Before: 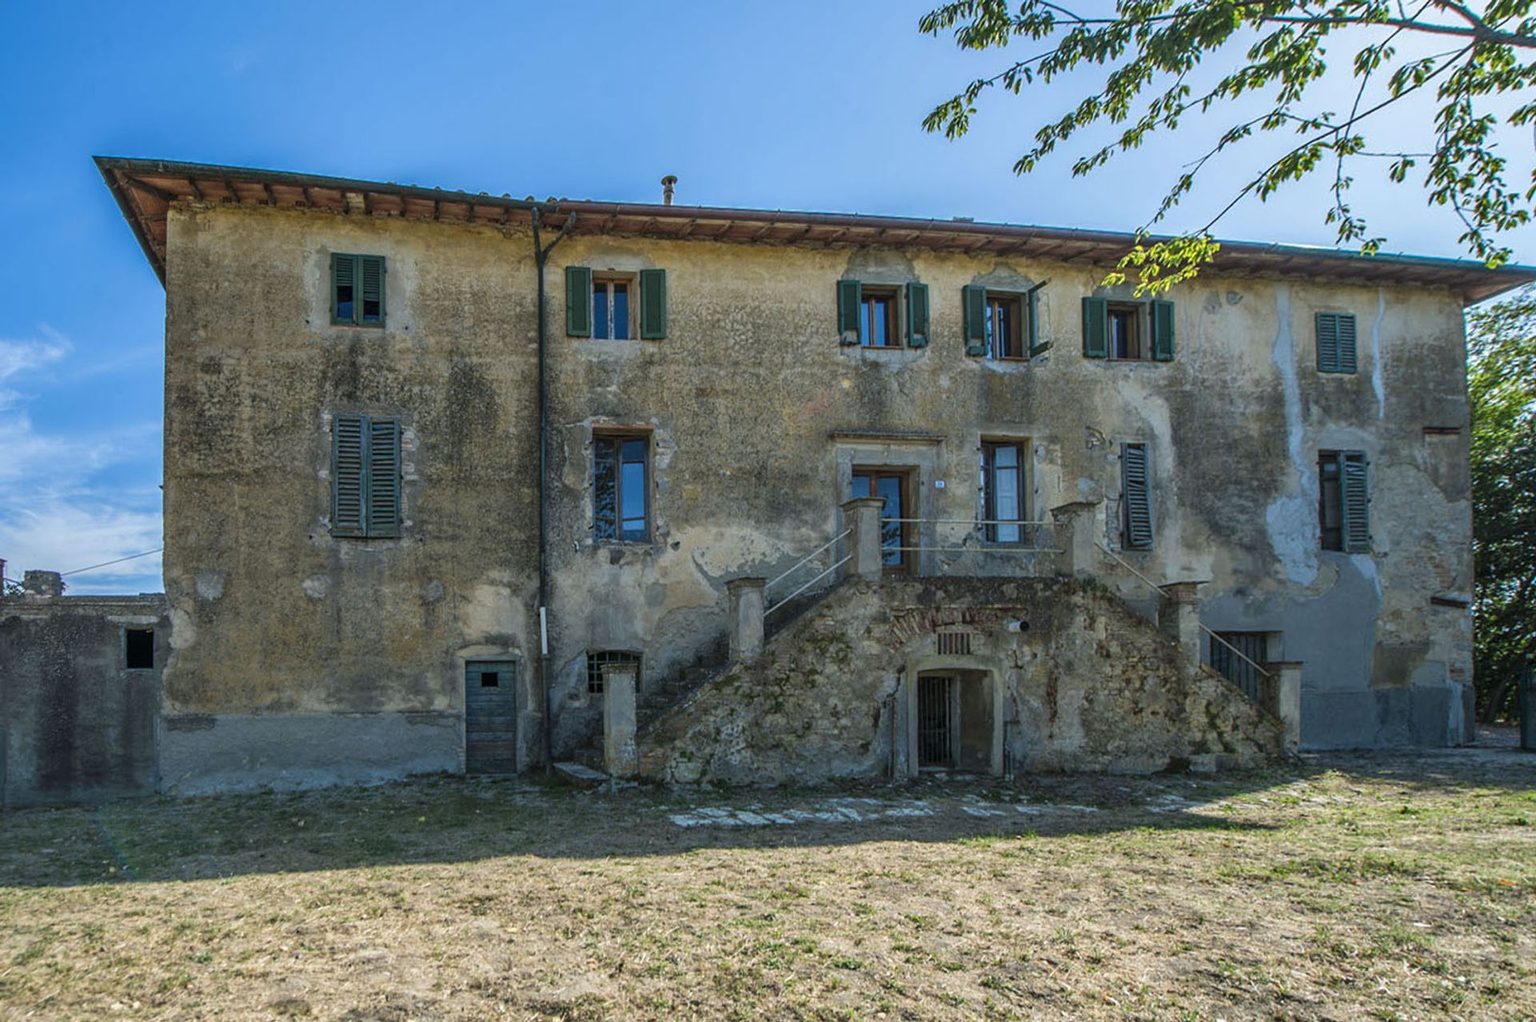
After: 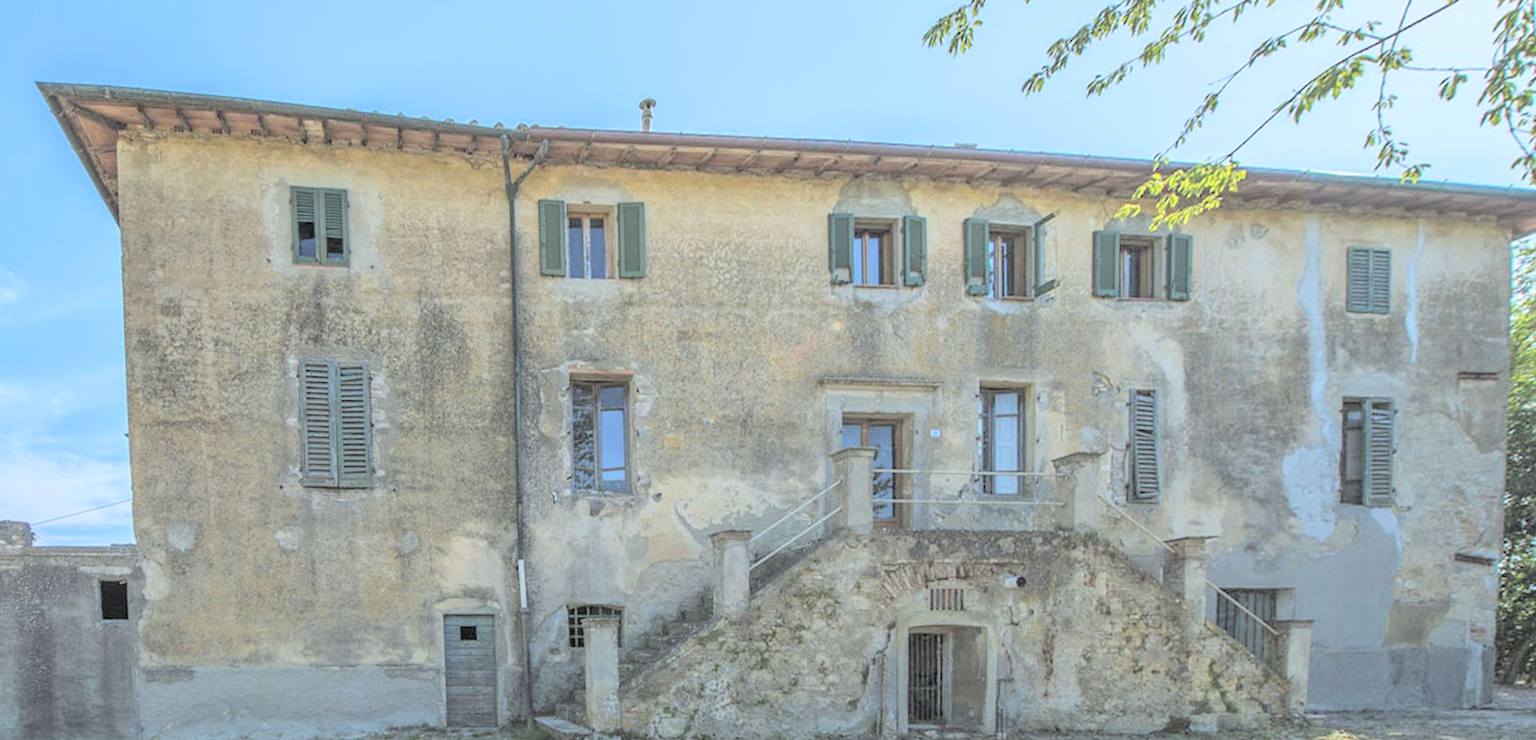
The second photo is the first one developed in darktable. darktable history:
levels: levels [0.116, 0.574, 1]
crop and rotate: top 8.293%, bottom 20.996%
rotate and perspective: rotation 0.074°, lens shift (vertical) 0.096, lens shift (horizontal) -0.041, crop left 0.043, crop right 0.952, crop top 0.024, crop bottom 0.979
contrast brightness saturation: brightness 1
